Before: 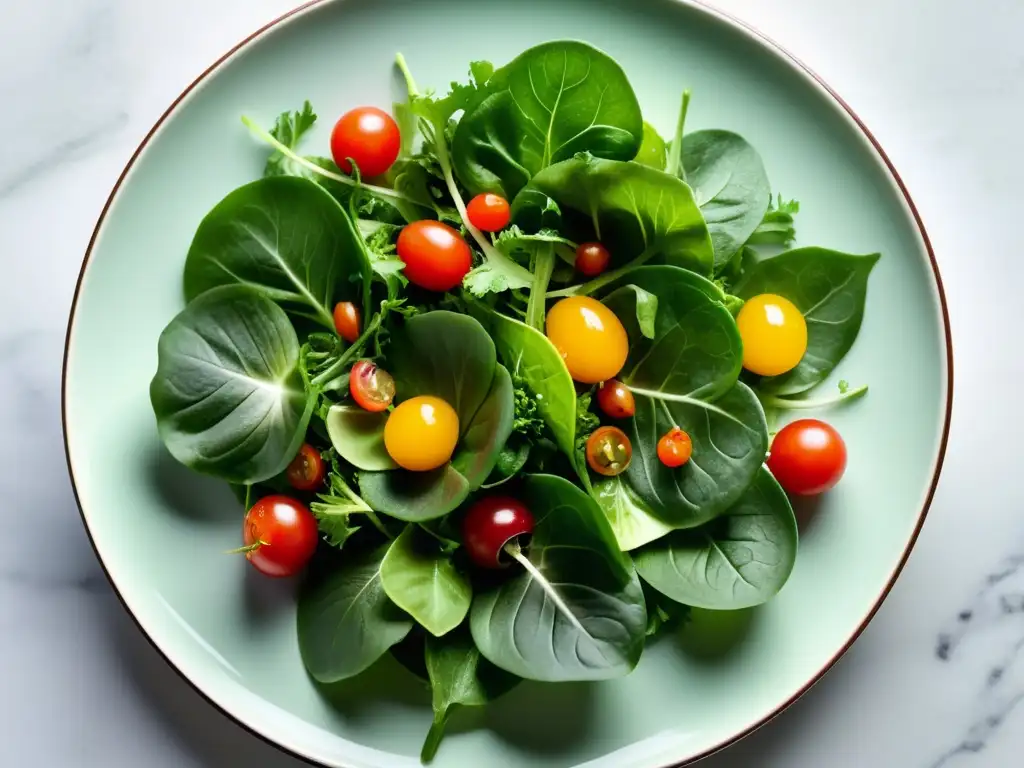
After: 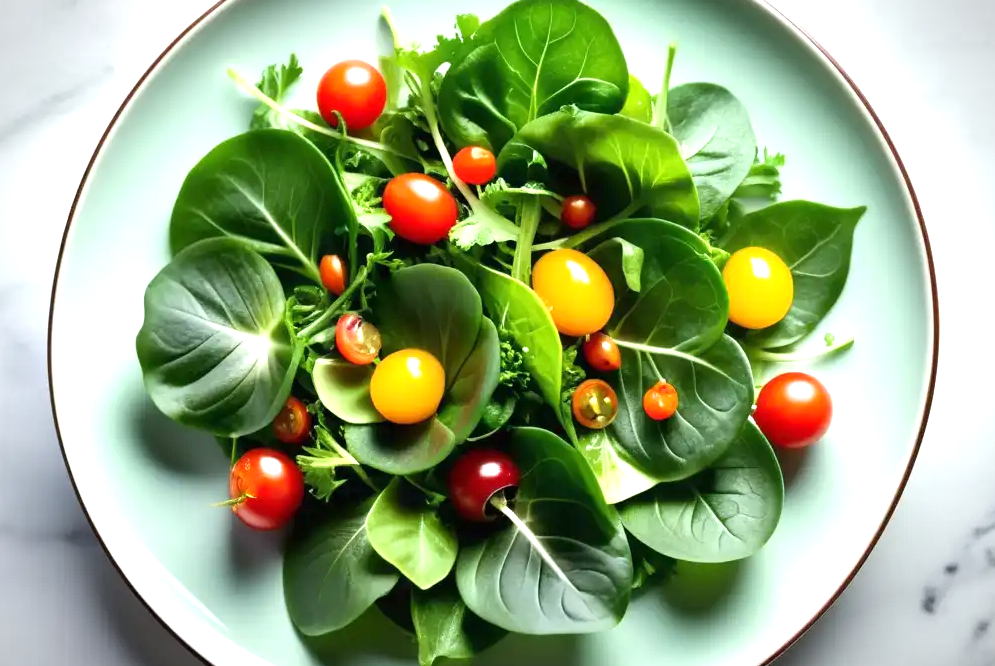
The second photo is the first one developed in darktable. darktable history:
crop: left 1.372%, top 6.146%, right 1.455%, bottom 7.021%
exposure: black level correction 0, exposure 0.704 EV, compensate highlight preservation false
vignetting: brightness -0.477, width/height ratio 1.097
